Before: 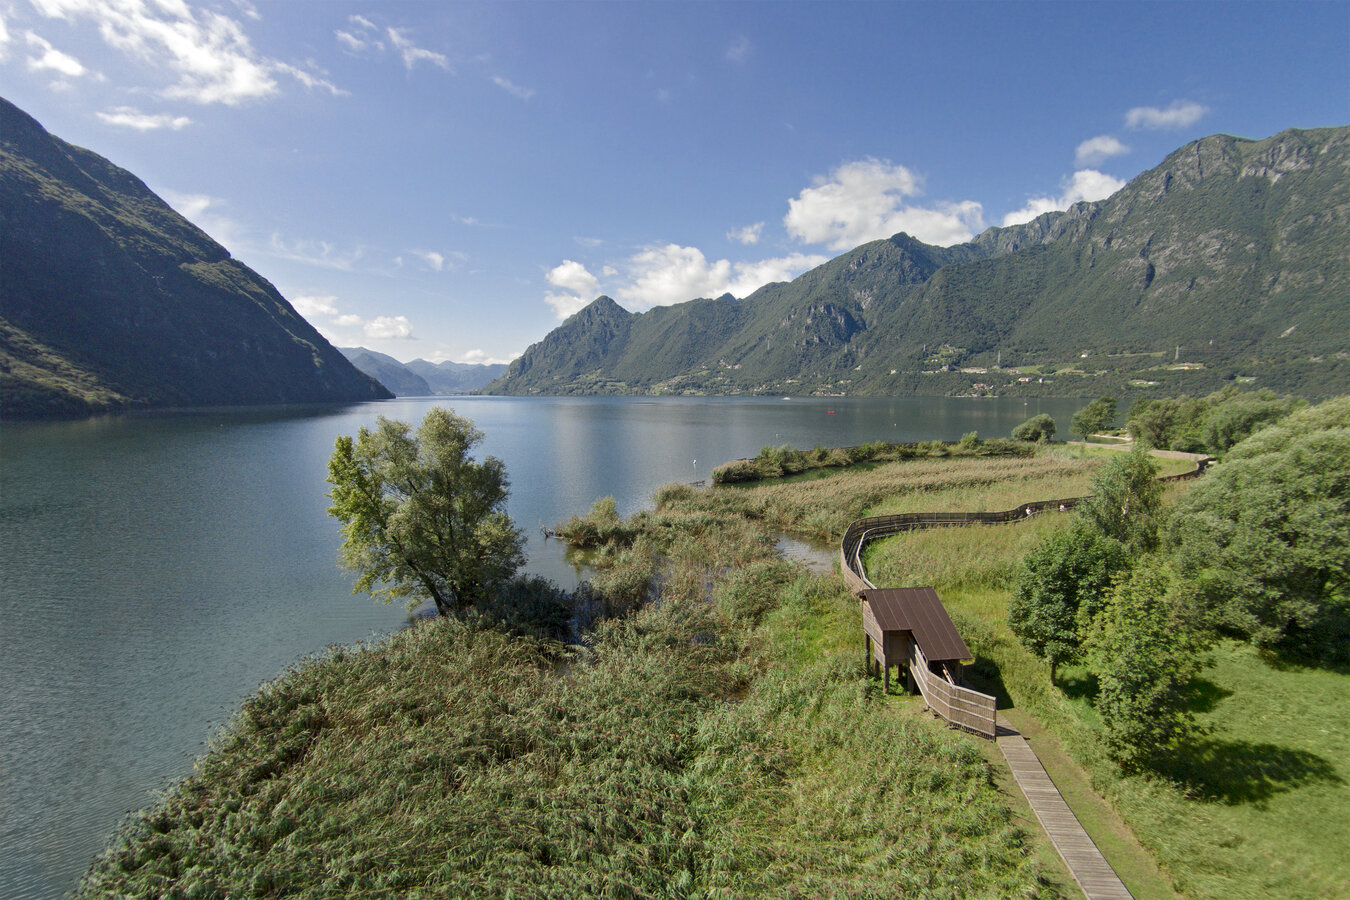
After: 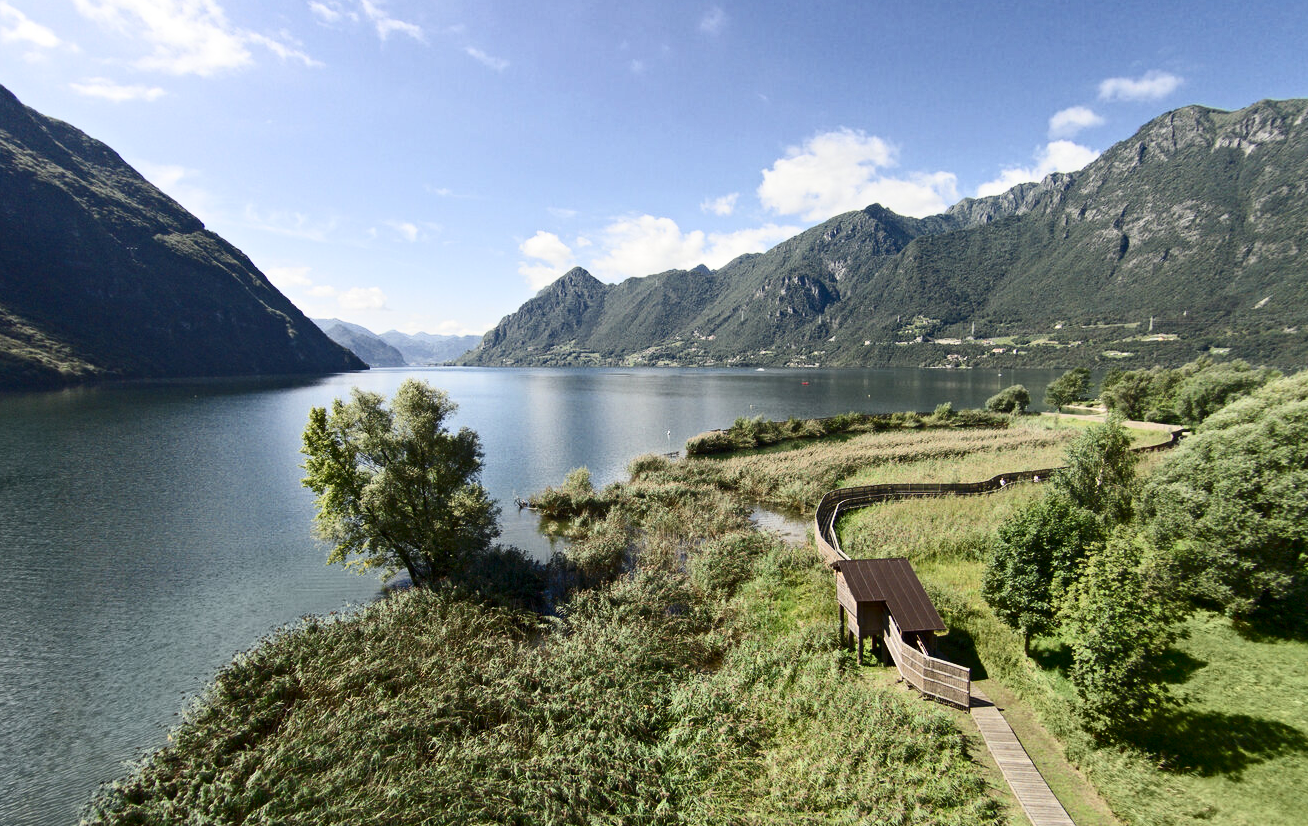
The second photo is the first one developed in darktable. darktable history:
contrast brightness saturation: contrast 0.39, brightness 0.1
crop: left 1.964%, top 3.251%, right 1.122%, bottom 4.933%
